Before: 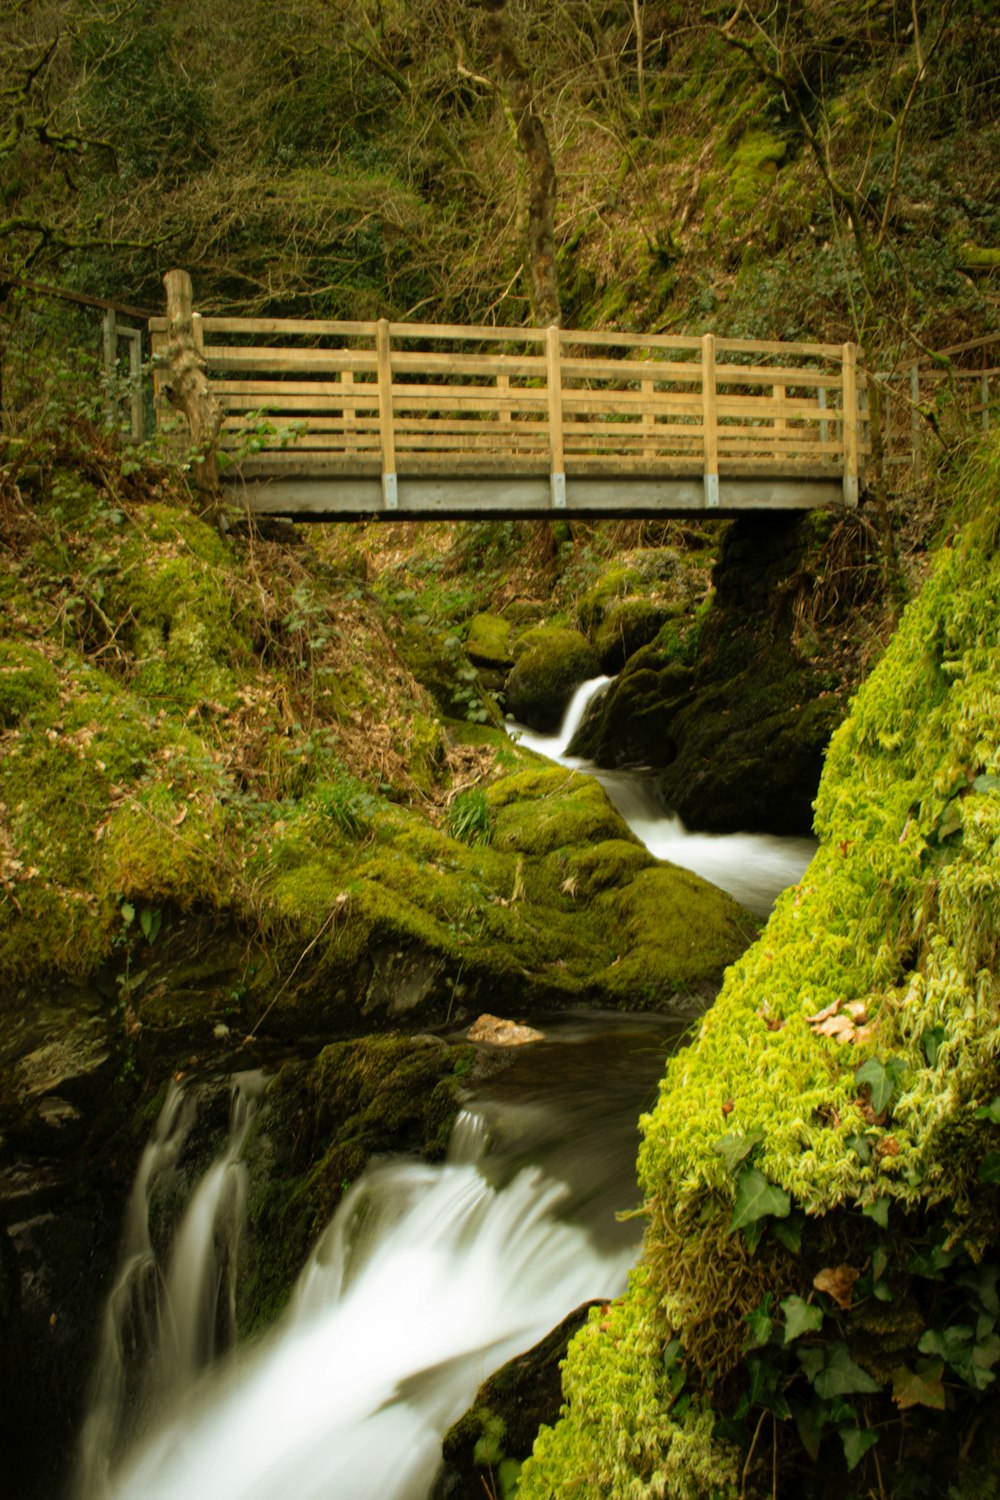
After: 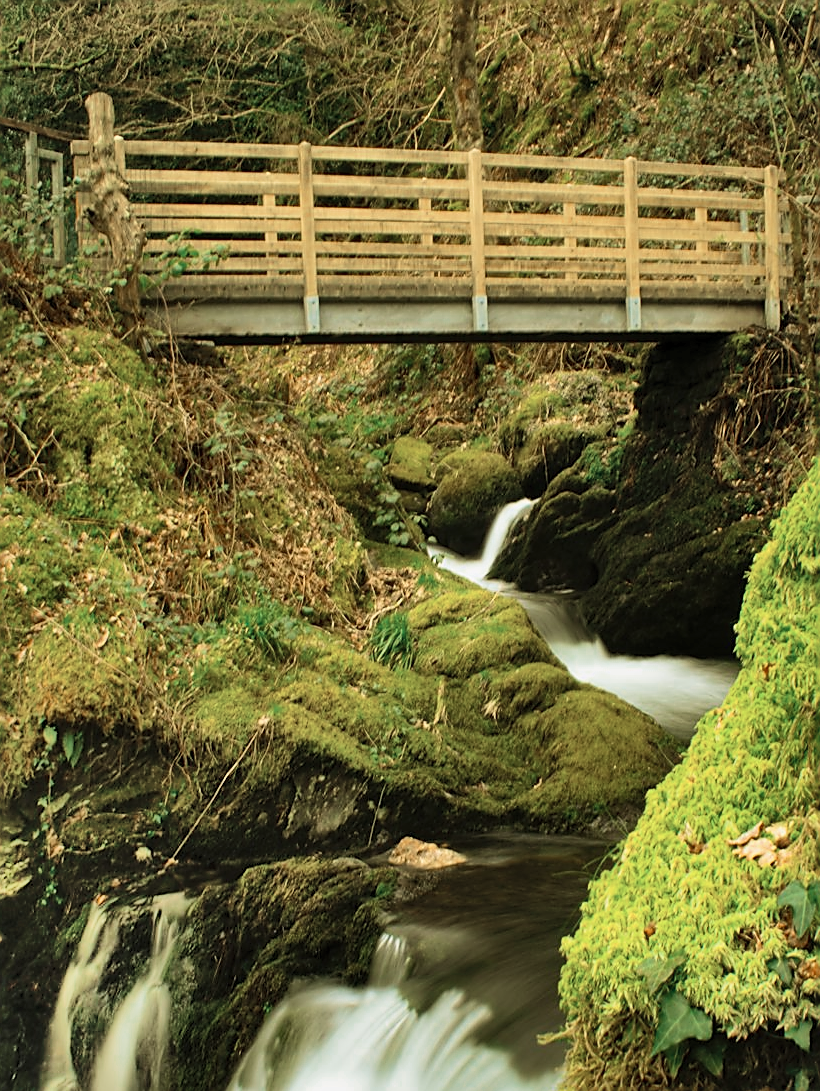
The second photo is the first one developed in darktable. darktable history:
sharpen: radius 1.4, amount 1.25, threshold 0.7
velvia: on, module defaults
shadows and highlights: radius 123.98, shadows 100, white point adjustment -3, highlights -100, highlights color adjustment 89.84%, soften with gaussian
color zones: curves: ch0 [(0, 0.5) (0.125, 0.4) (0.25, 0.5) (0.375, 0.4) (0.5, 0.4) (0.625, 0.35) (0.75, 0.35) (0.875, 0.5)]; ch1 [(0, 0.35) (0.125, 0.45) (0.25, 0.35) (0.375, 0.35) (0.5, 0.35) (0.625, 0.35) (0.75, 0.45) (0.875, 0.35)]; ch2 [(0, 0.6) (0.125, 0.5) (0.25, 0.5) (0.375, 0.6) (0.5, 0.6) (0.625, 0.5) (0.75, 0.5) (0.875, 0.5)]
crop: left 7.856%, top 11.836%, right 10.12%, bottom 15.387%
contrast brightness saturation: contrast 0.2, brightness 0.15, saturation 0.14
